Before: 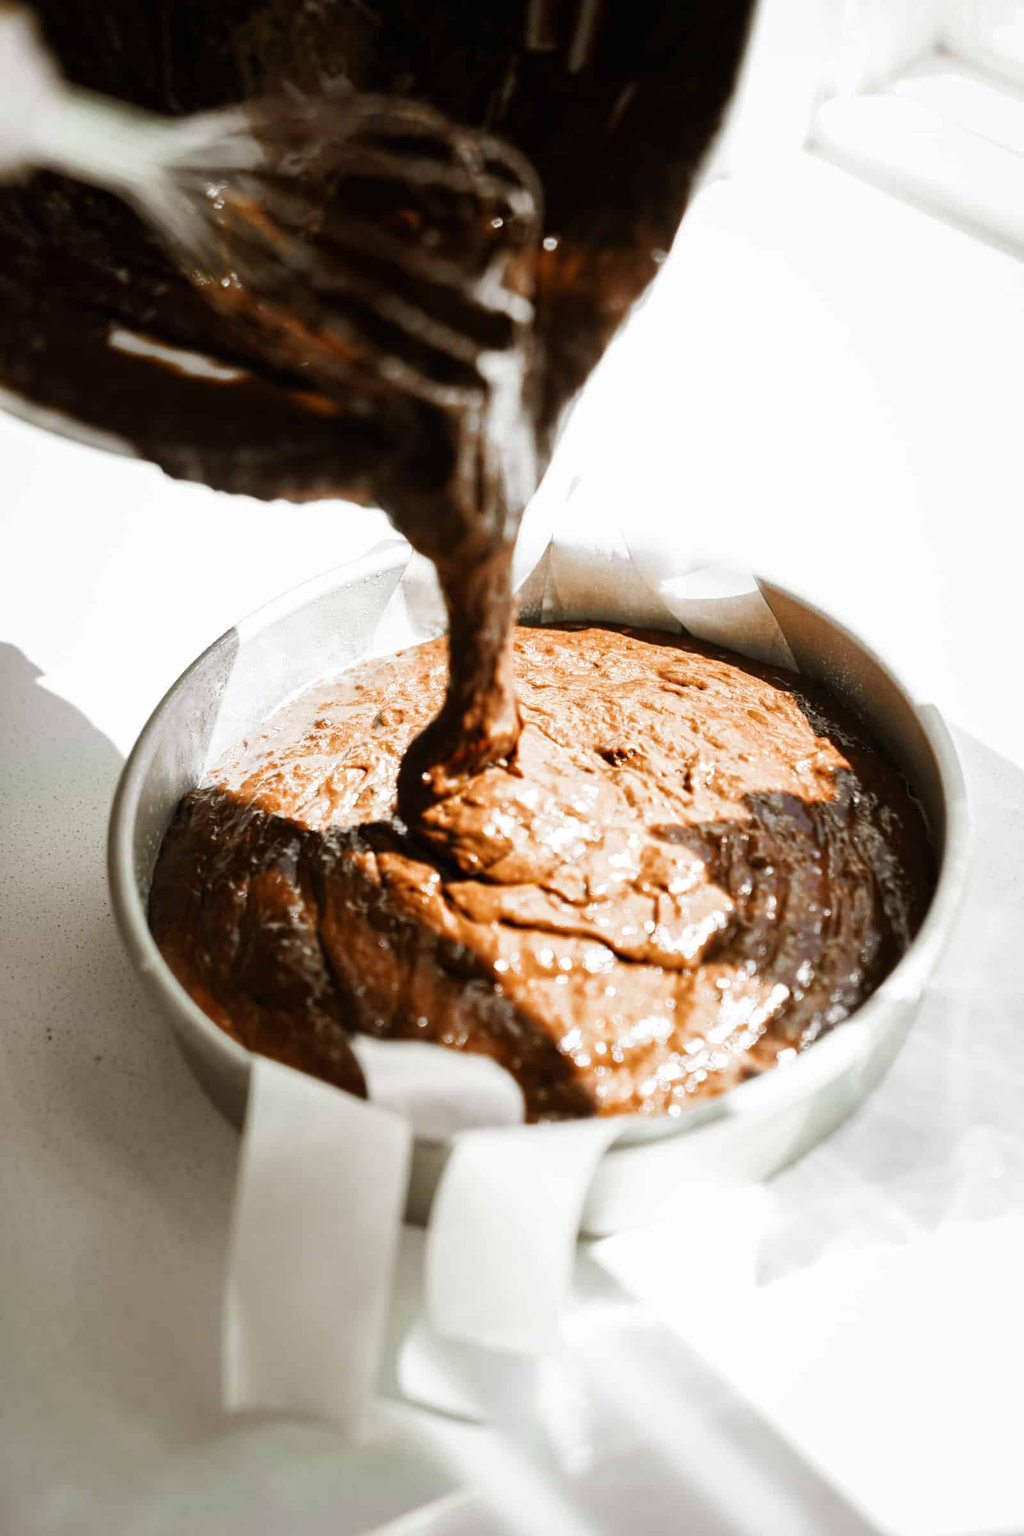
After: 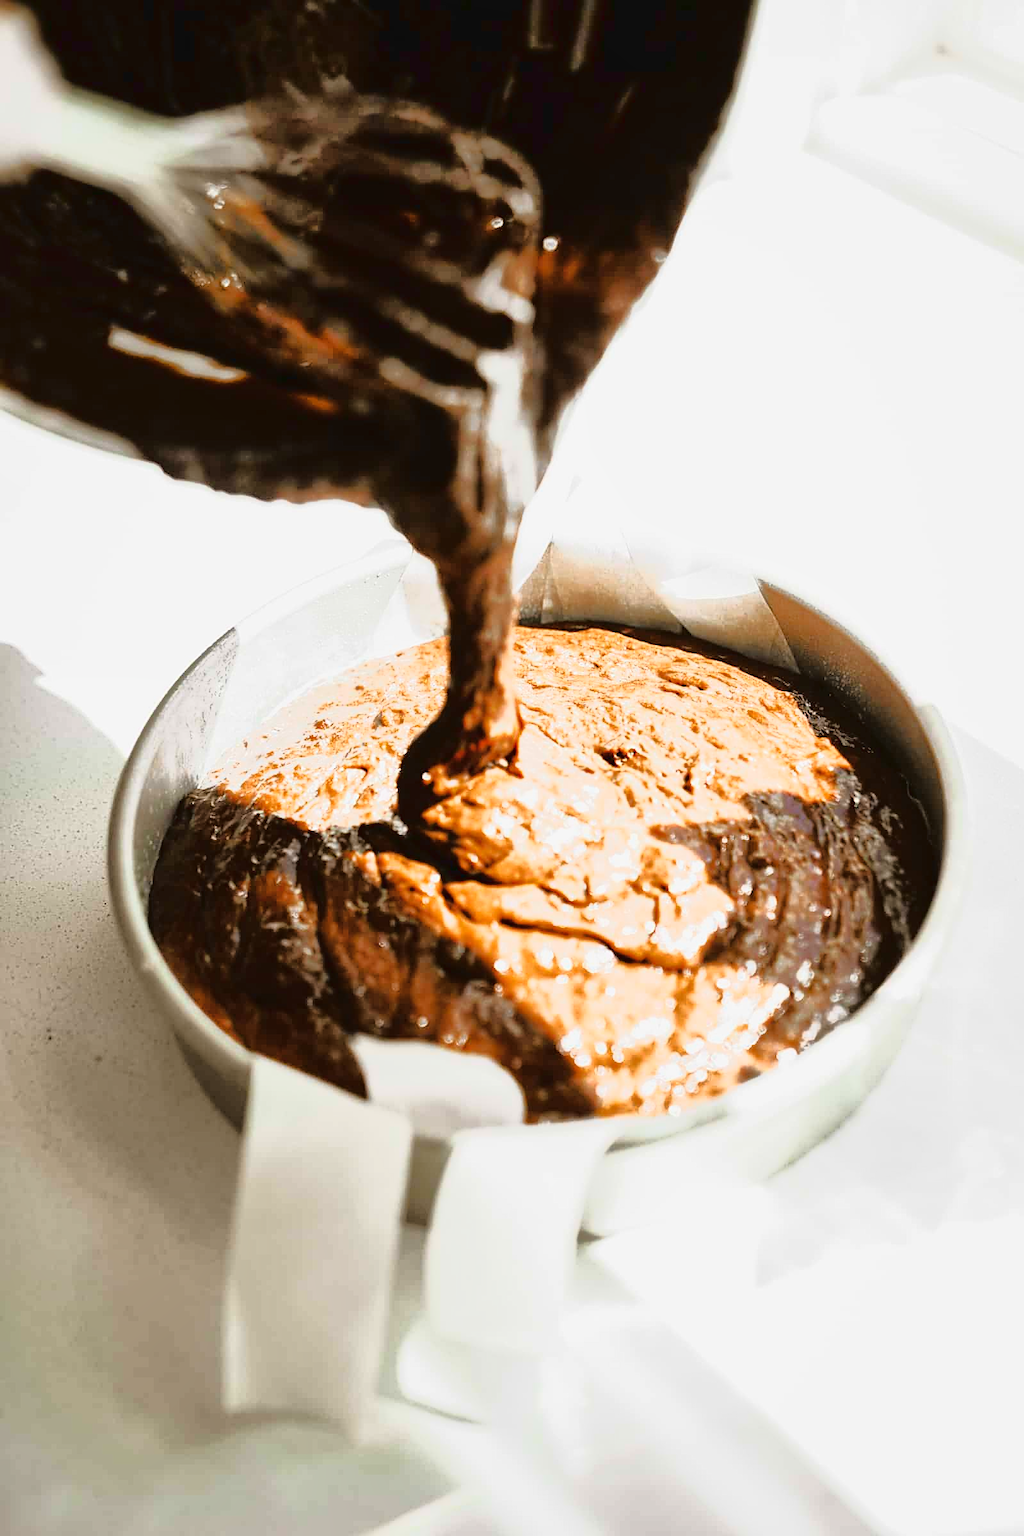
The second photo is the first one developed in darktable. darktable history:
shadows and highlights: highlights color adjustment 0.088%
tone curve: curves: ch0 [(0, 0.015) (0.091, 0.055) (0.184, 0.159) (0.304, 0.382) (0.492, 0.579) (0.628, 0.755) (0.832, 0.932) (0.984, 0.963)]; ch1 [(0, 0) (0.34, 0.235) (0.493, 0.5) (0.554, 0.56) (0.764, 0.815) (1, 1)]; ch2 [(0, 0) (0.44, 0.458) (0.476, 0.477) (0.542, 0.586) (0.674, 0.724) (1, 1)], color space Lab, linked channels, preserve colors none
color balance rgb: highlights gain › luminance 14.58%, perceptual saturation grading › global saturation 0.004%, global vibrance 20%
sharpen: on, module defaults
